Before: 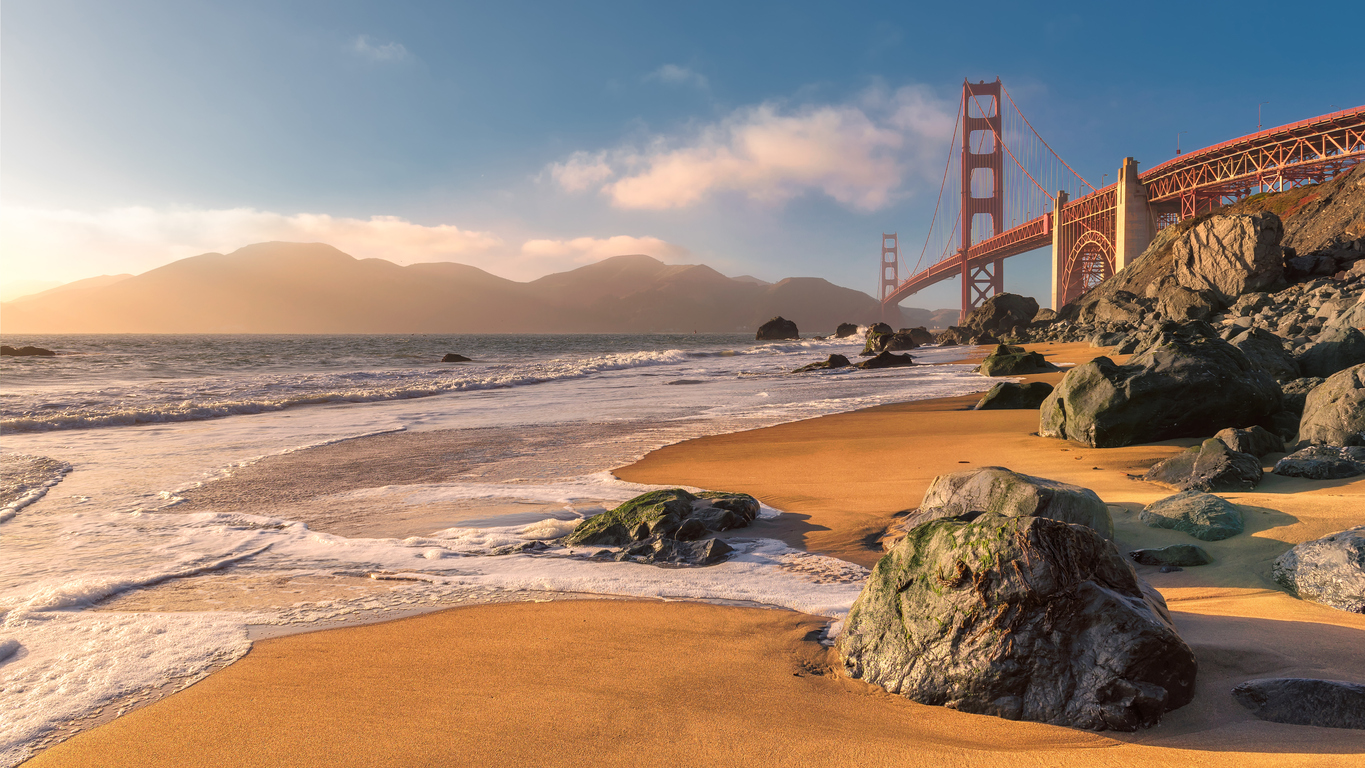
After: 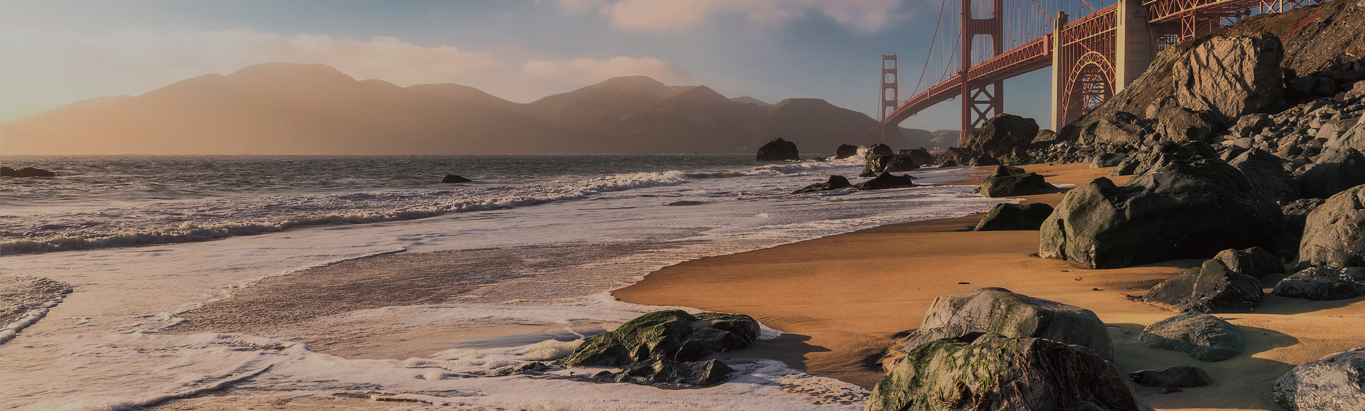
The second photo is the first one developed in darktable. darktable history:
color balance rgb: global offset › luminance 0.484%, global offset › hue 57.87°, perceptual saturation grading › global saturation -3.893%, perceptual brilliance grading › highlights 4.213%, perceptual brilliance grading › mid-tones -18.234%, perceptual brilliance grading › shadows -42.11%, contrast -29.479%
crop and rotate: top 23.393%, bottom 23.02%
filmic rgb: black relative exposure -7.25 EV, white relative exposure 5.08 EV, hardness 3.22
